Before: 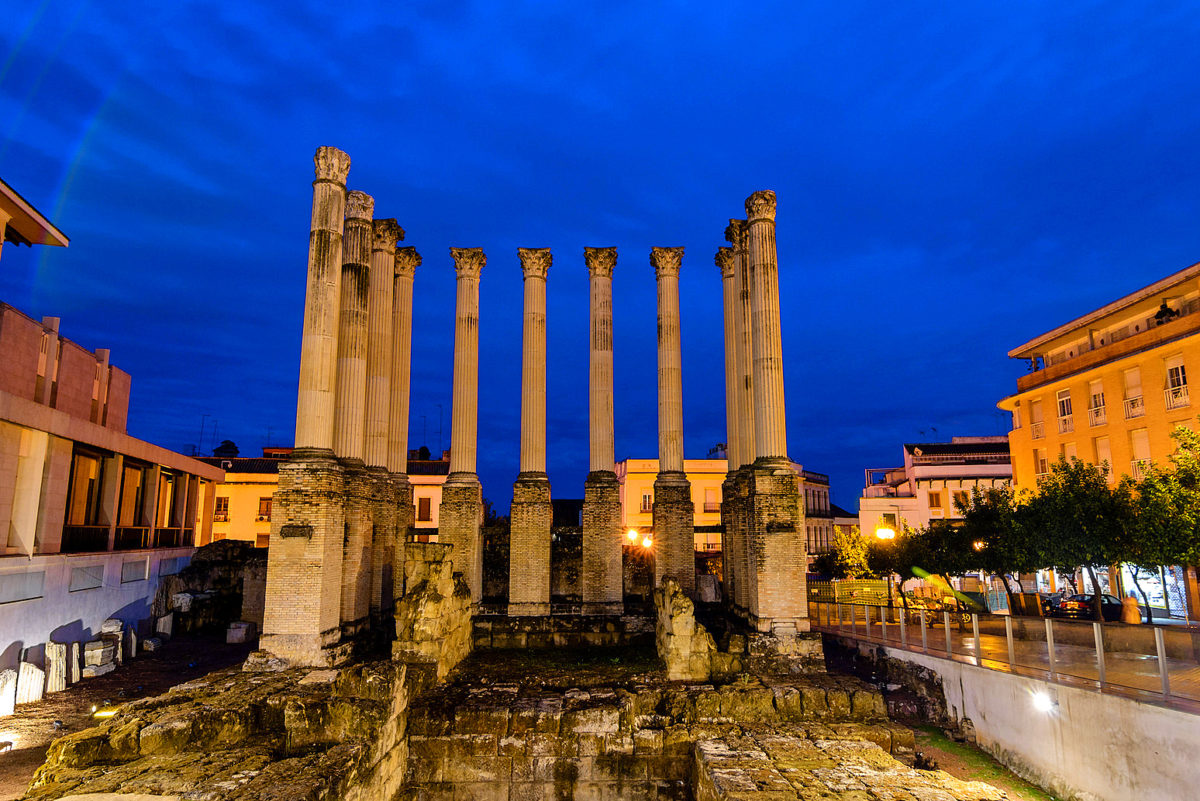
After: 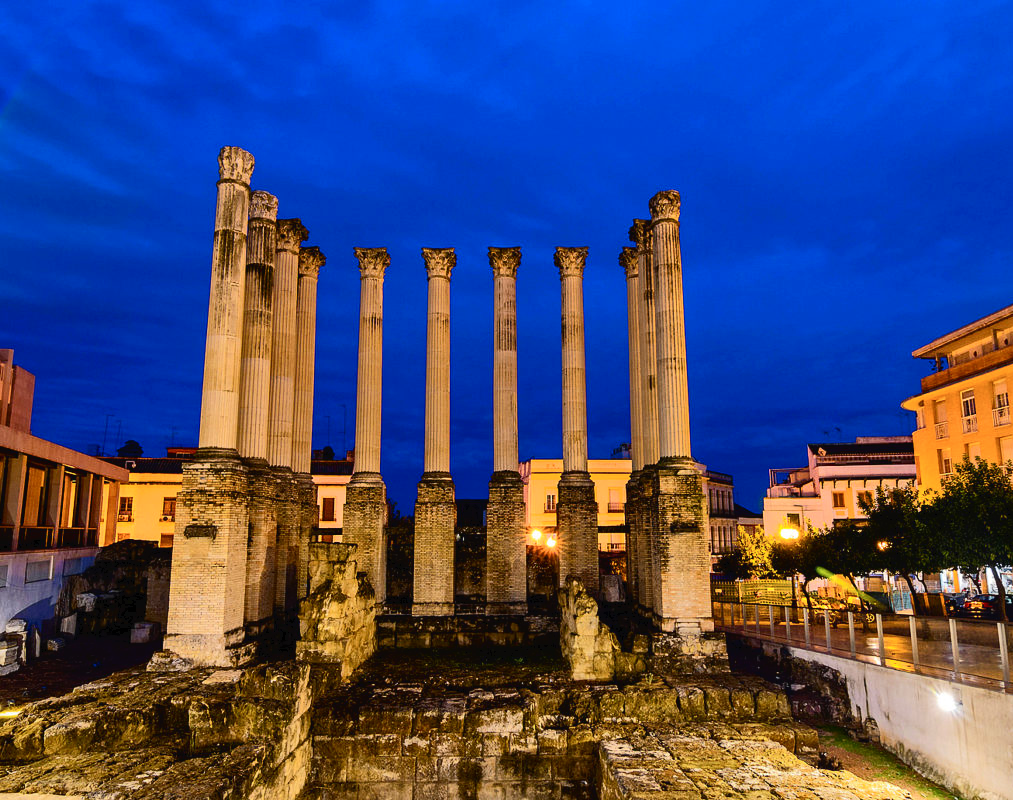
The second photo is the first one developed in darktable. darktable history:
crop: left 8.023%, right 7.517%
tone curve: curves: ch0 [(0, 0) (0.003, 0.023) (0.011, 0.024) (0.025, 0.026) (0.044, 0.035) (0.069, 0.05) (0.1, 0.071) (0.136, 0.098) (0.177, 0.135) (0.224, 0.172) (0.277, 0.227) (0.335, 0.296) (0.399, 0.372) (0.468, 0.462) (0.543, 0.58) (0.623, 0.697) (0.709, 0.789) (0.801, 0.86) (0.898, 0.918) (1, 1)], color space Lab, independent channels, preserve colors none
shadows and highlights: shadows 24.75, highlights -25.99
